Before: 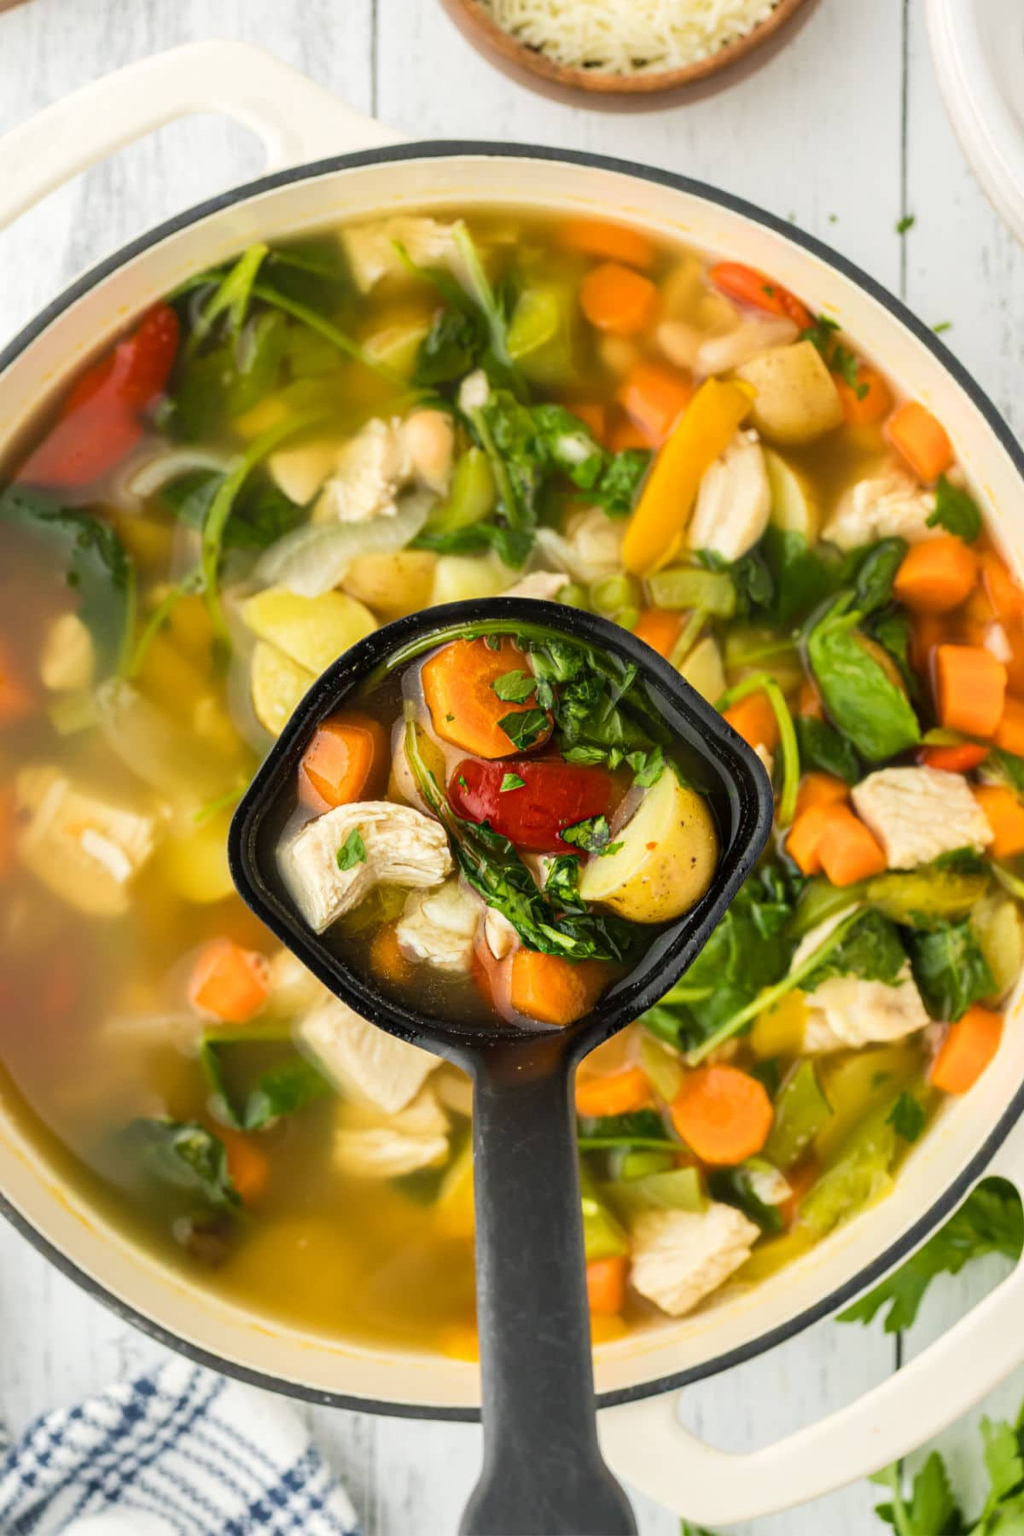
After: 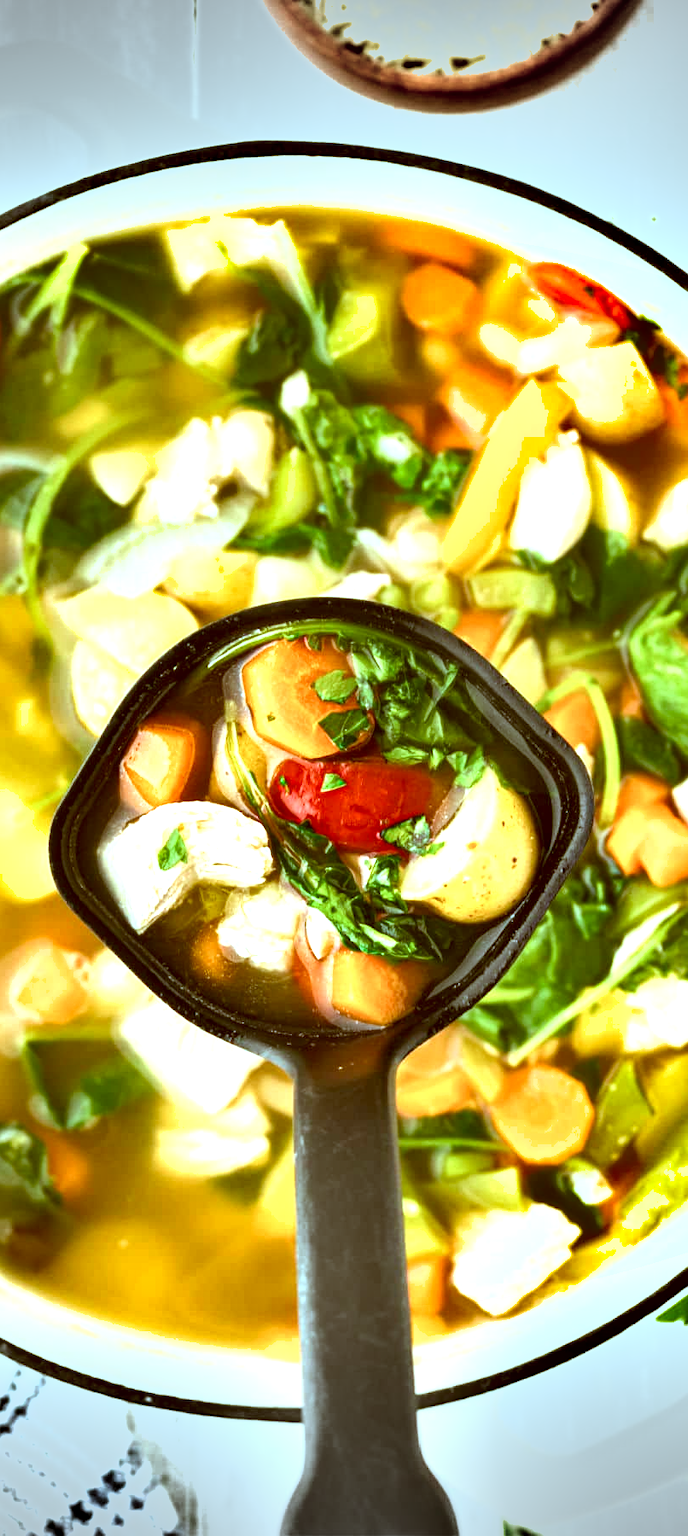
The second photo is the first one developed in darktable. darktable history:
tone equalizer: mask exposure compensation -0.487 EV
local contrast: highlights 106%, shadows 102%, detail 119%, midtone range 0.2
crop and rotate: left 17.552%, right 15.131%
shadows and highlights: shadows 52.52, soften with gaussian
color correction: highlights a* -13.99, highlights b* -16.81, shadows a* 10.28, shadows b* 30.03
vignetting: fall-off start 100.88%, width/height ratio 1.304, unbound false
exposure: black level correction 0, exposure 1.107 EV, compensate exposure bias true, compensate highlight preservation false
